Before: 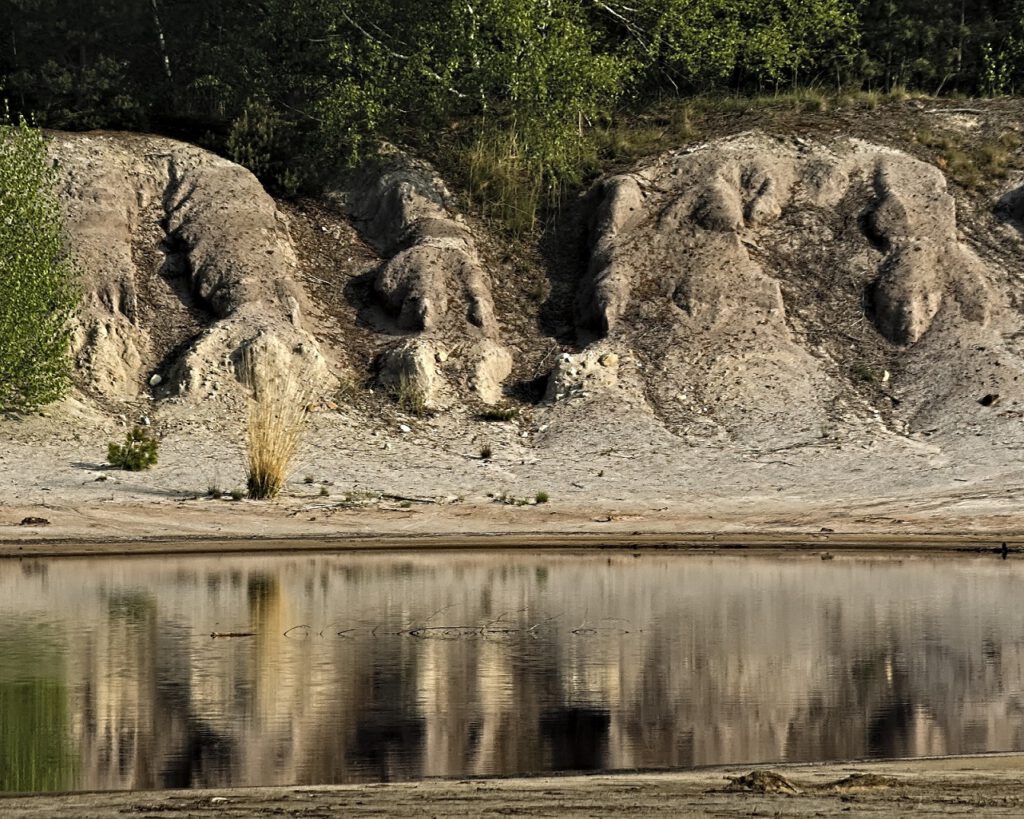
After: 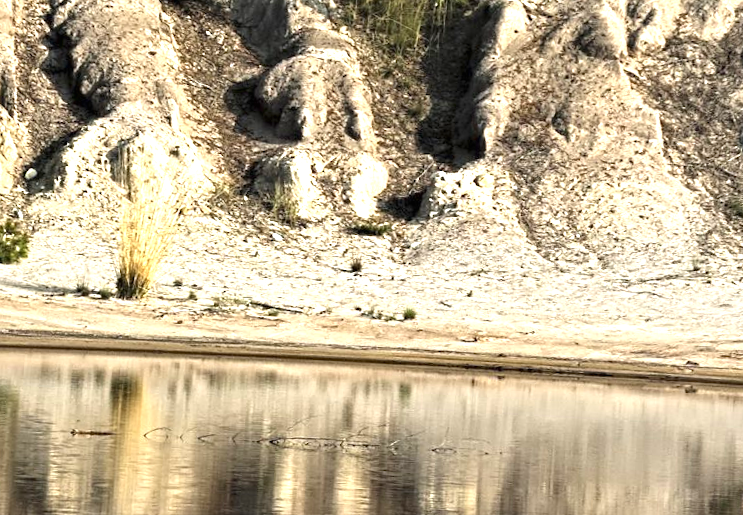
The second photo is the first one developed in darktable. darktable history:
graduated density: rotation -180°, offset 27.42
exposure: black level correction 0, exposure 1.45 EV, compensate exposure bias true, compensate highlight preservation false
crop and rotate: angle -3.37°, left 9.79%, top 20.73%, right 12.42%, bottom 11.82%
